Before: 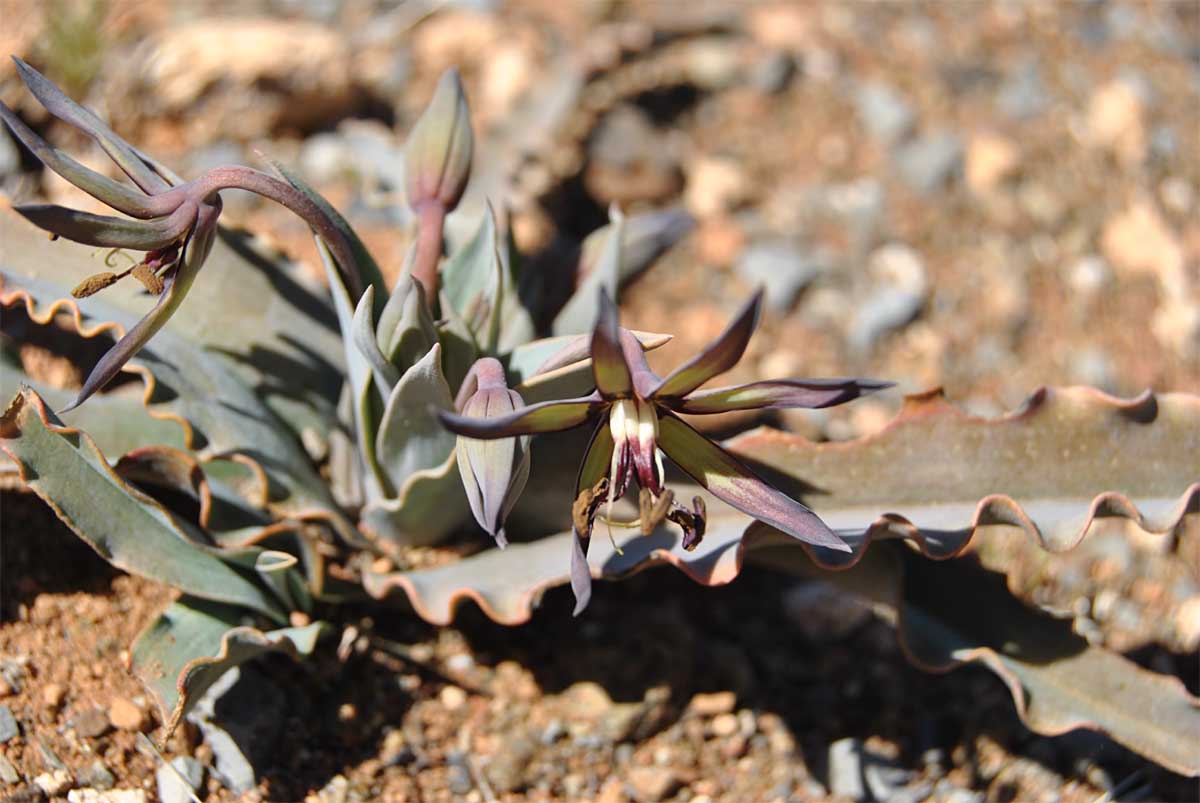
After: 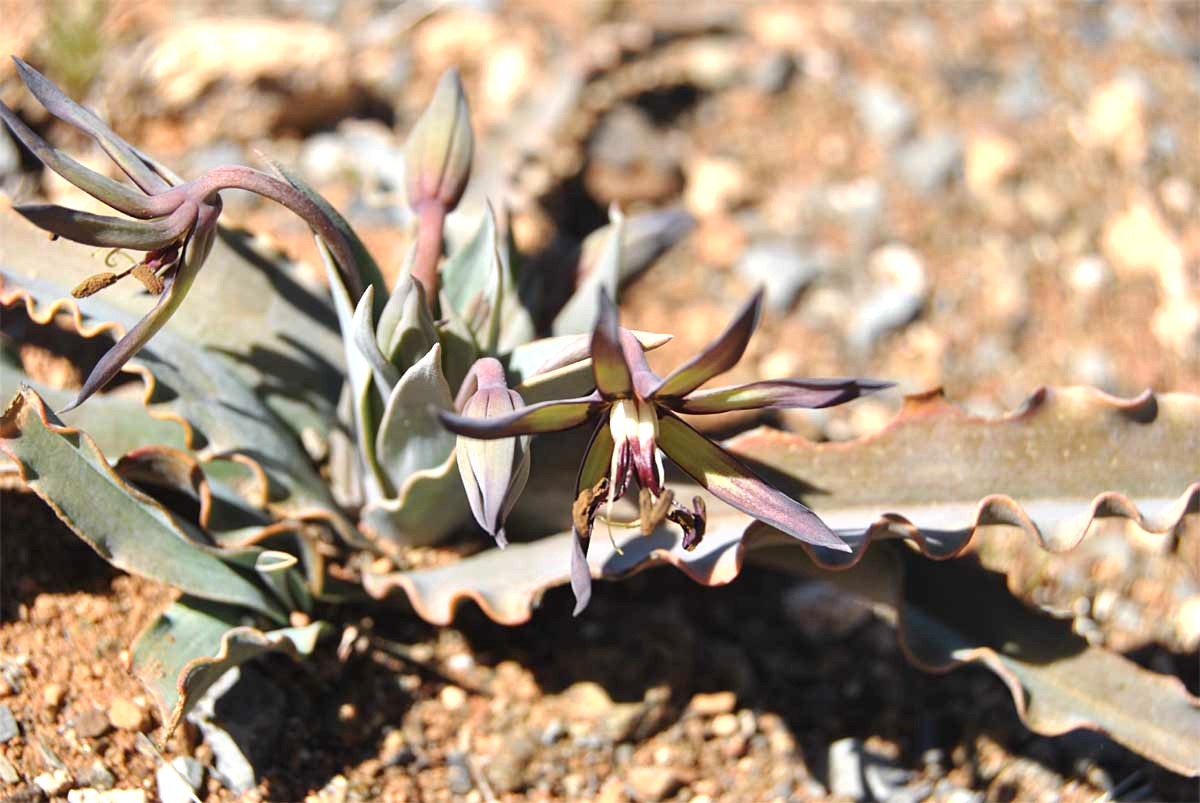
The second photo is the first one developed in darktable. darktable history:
exposure: exposure 0.554 EV, compensate exposure bias true, compensate highlight preservation false
